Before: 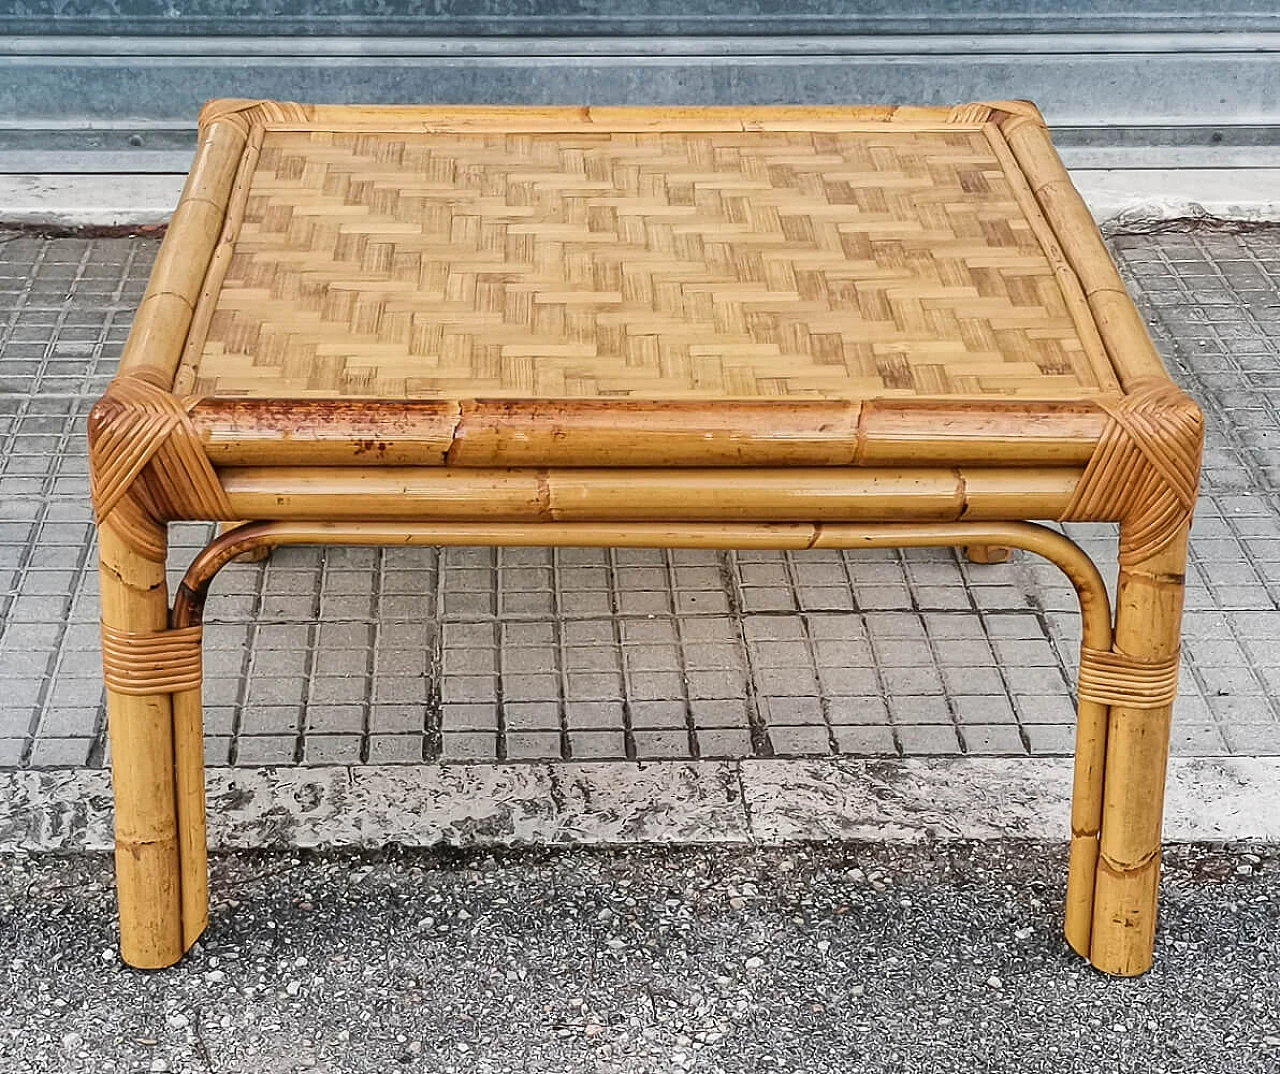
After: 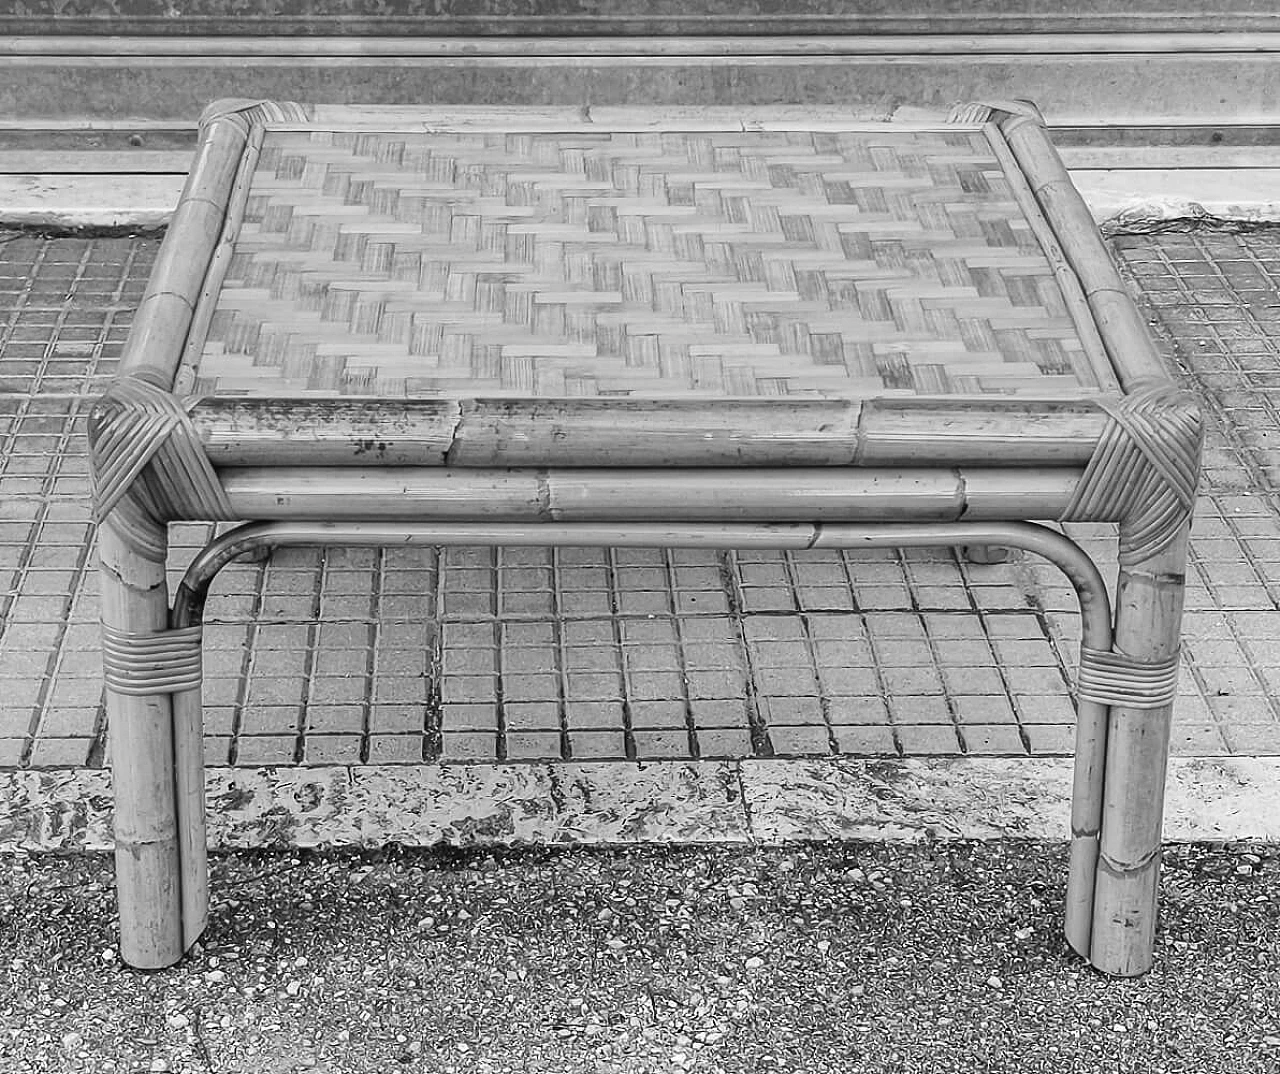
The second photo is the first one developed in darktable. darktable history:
contrast brightness saturation: saturation -0.999
